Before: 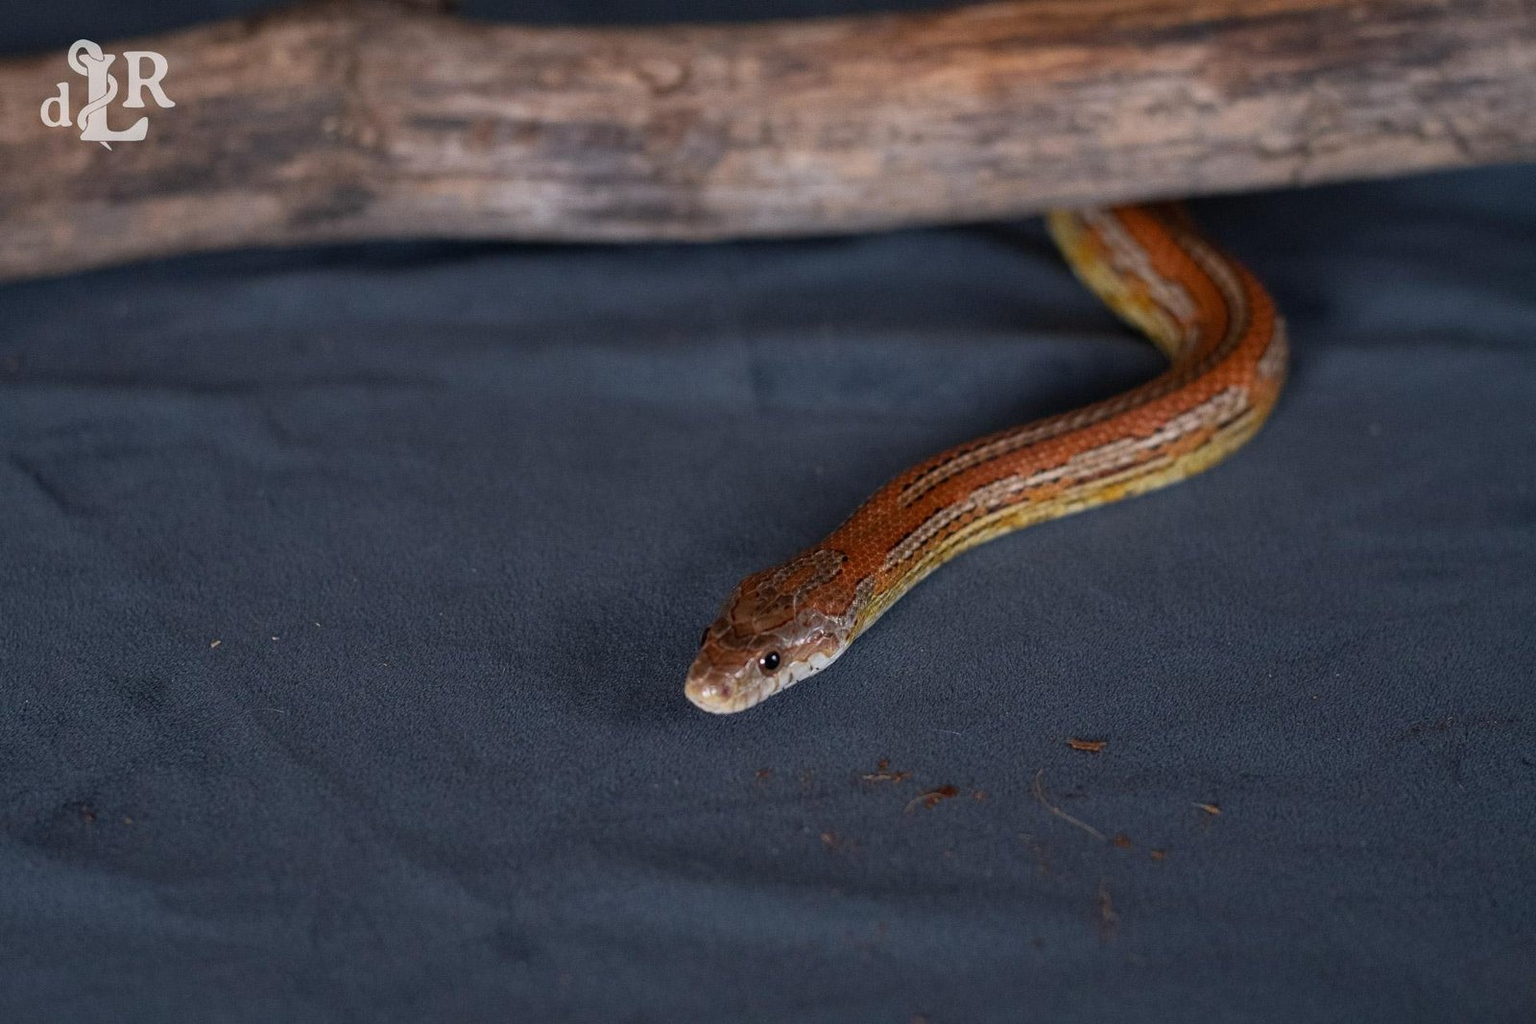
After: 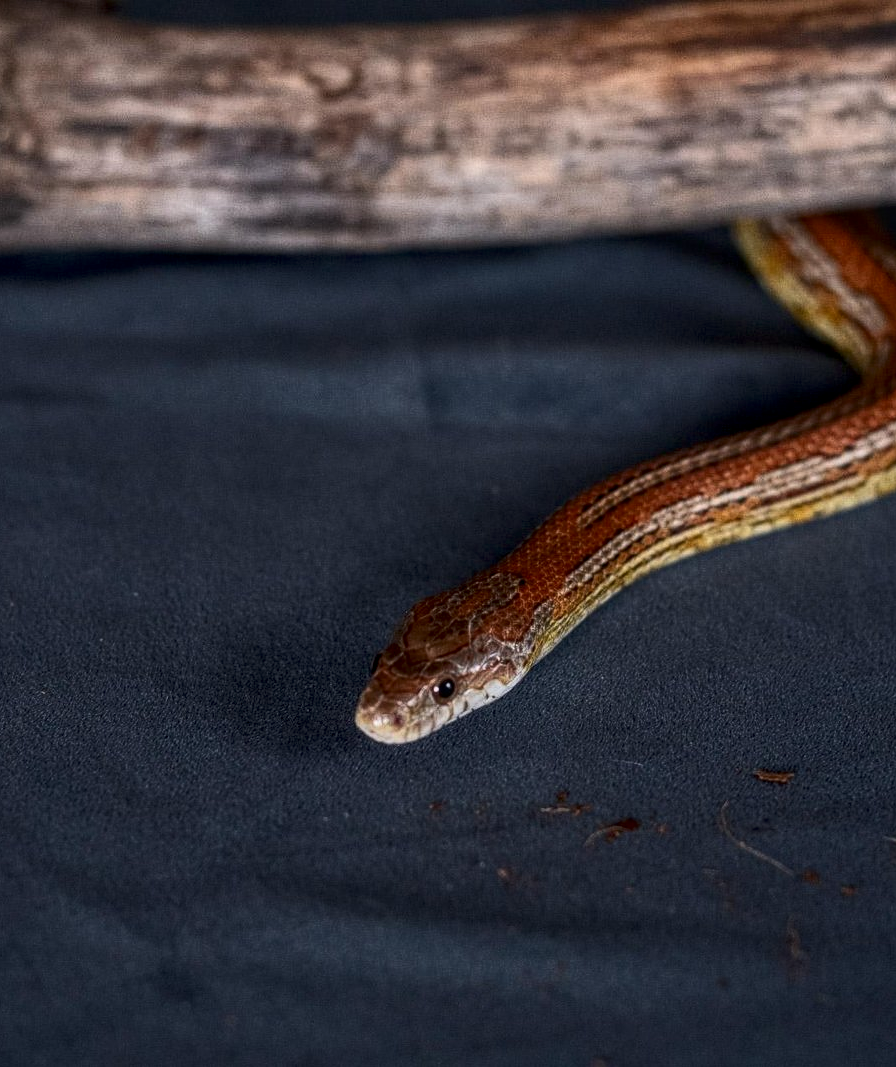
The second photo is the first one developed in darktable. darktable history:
crop and rotate: left 22.378%, right 21.565%
exposure: compensate highlight preservation false
local contrast: highlights 75%, shadows 55%, detail 177%, midtone range 0.211
contrast brightness saturation: contrast 0.291
